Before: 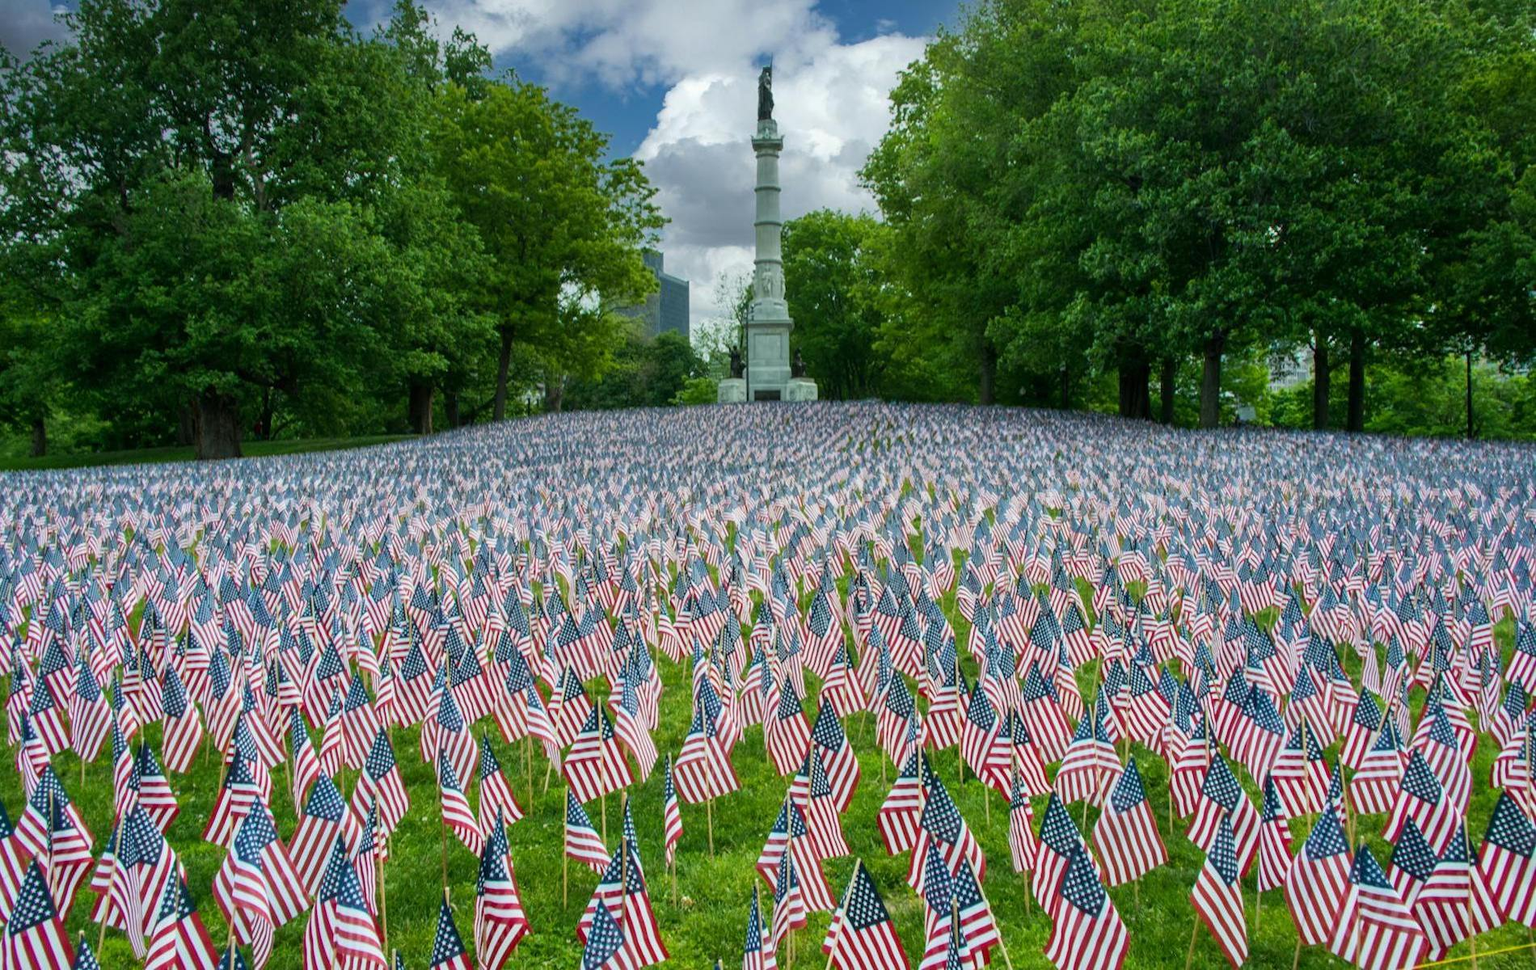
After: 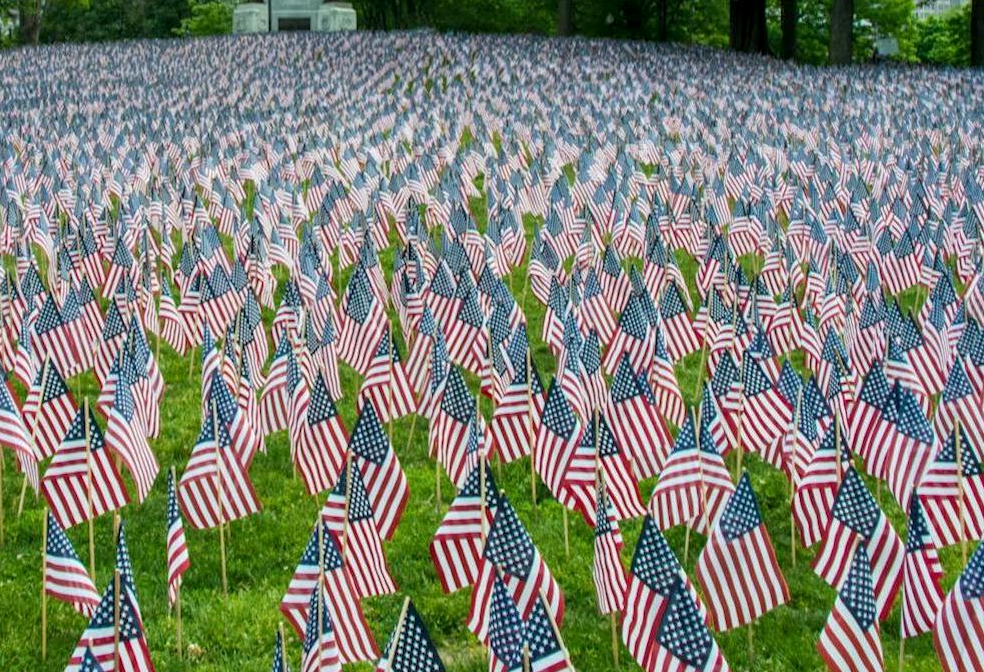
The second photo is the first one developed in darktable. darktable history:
local contrast: highlights 100%, shadows 100%, detail 120%, midtone range 0.2
crop: left 34.479%, top 38.822%, right 13.718%, bottom 5.172%
